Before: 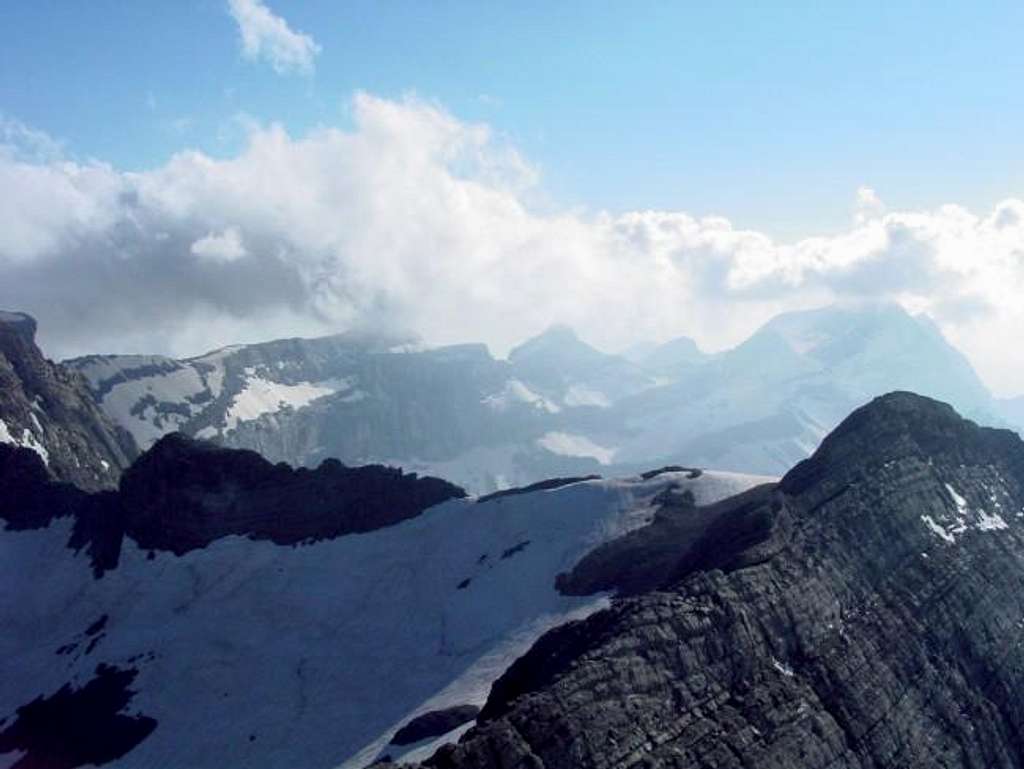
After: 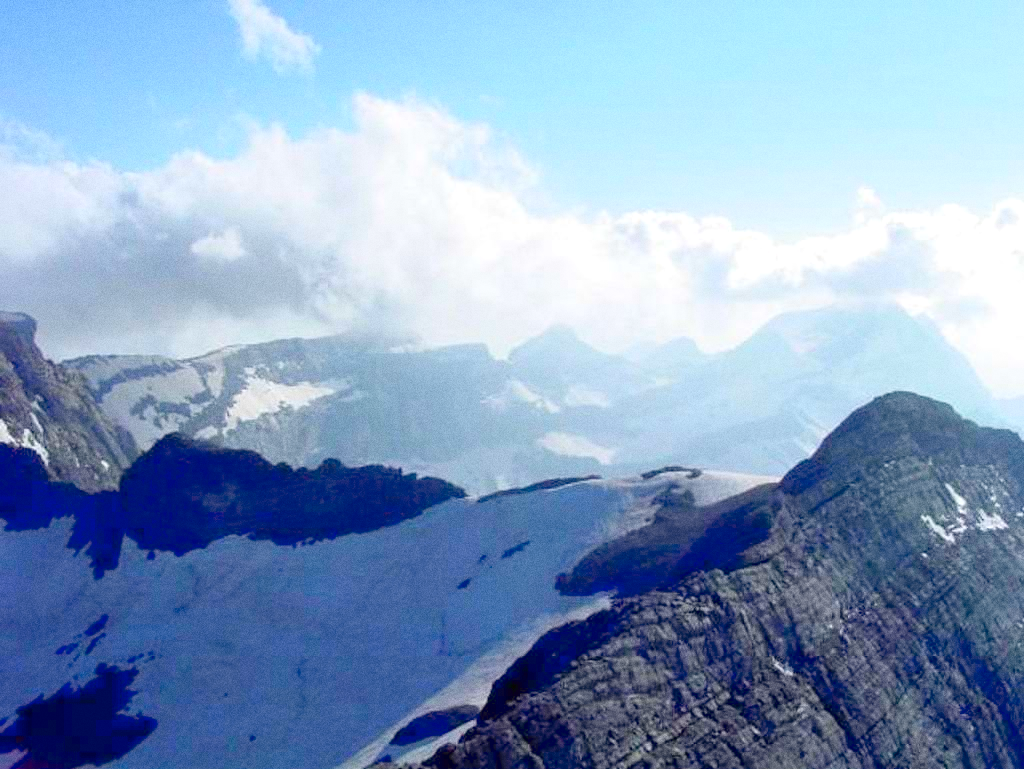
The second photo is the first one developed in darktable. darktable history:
grain: on, module defaults
levels: levels [0, 0.397, 0.955]
